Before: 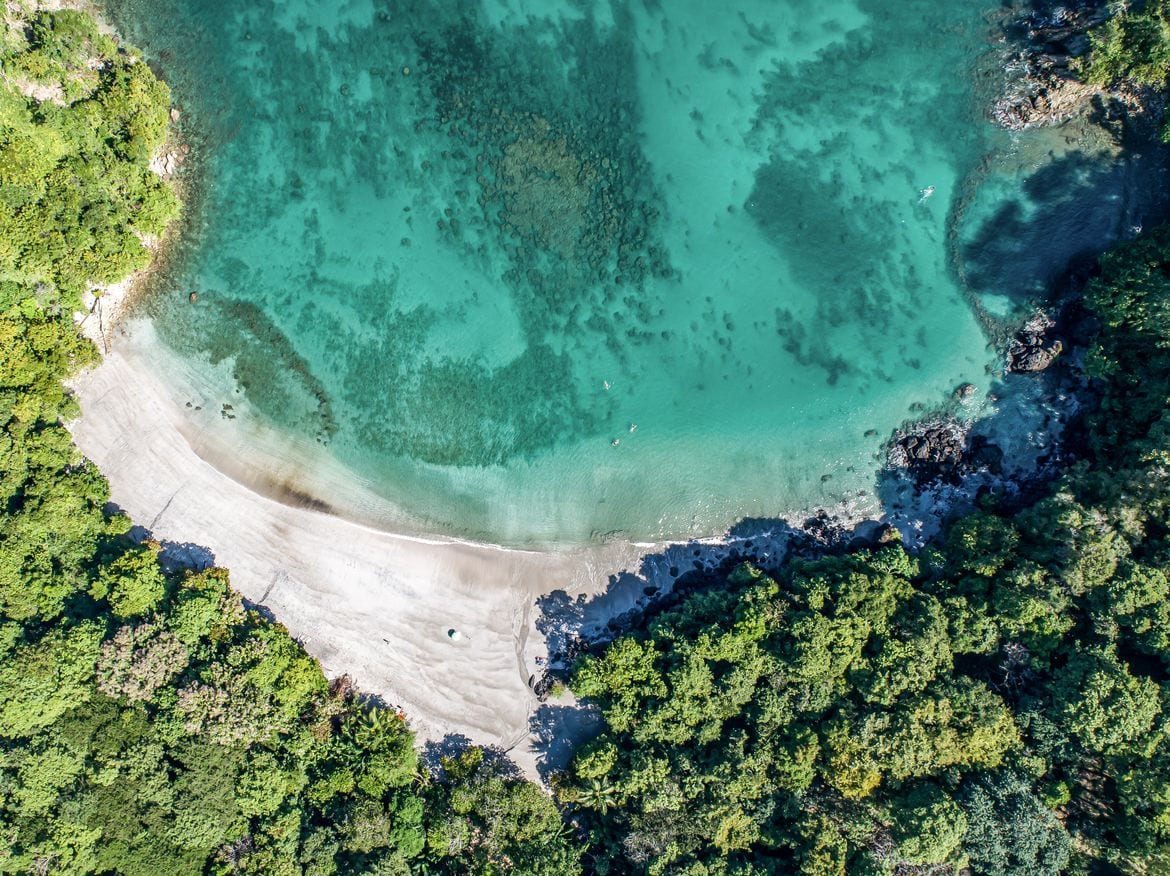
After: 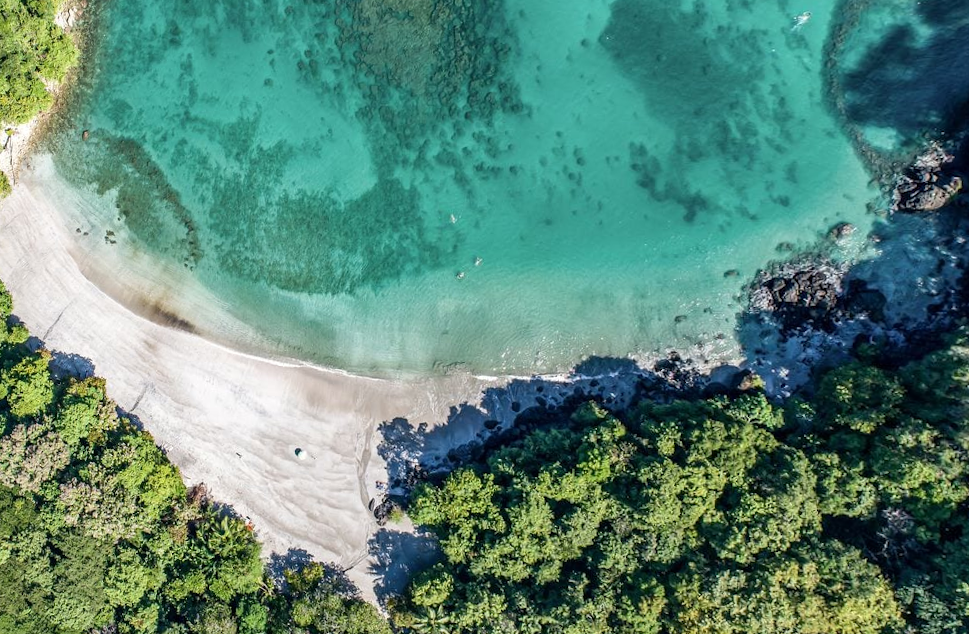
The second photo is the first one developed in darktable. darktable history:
rotate and perspective: rotation 1.69°, lens shift (vertical) -0.023, lens shift (horizontal) -0.291, crop left 0.025, crop right 0.988, crop top 0.092, crop bottom 0.842
crop and rotate: left 4.842%, top 15.51%, right 10.668%
